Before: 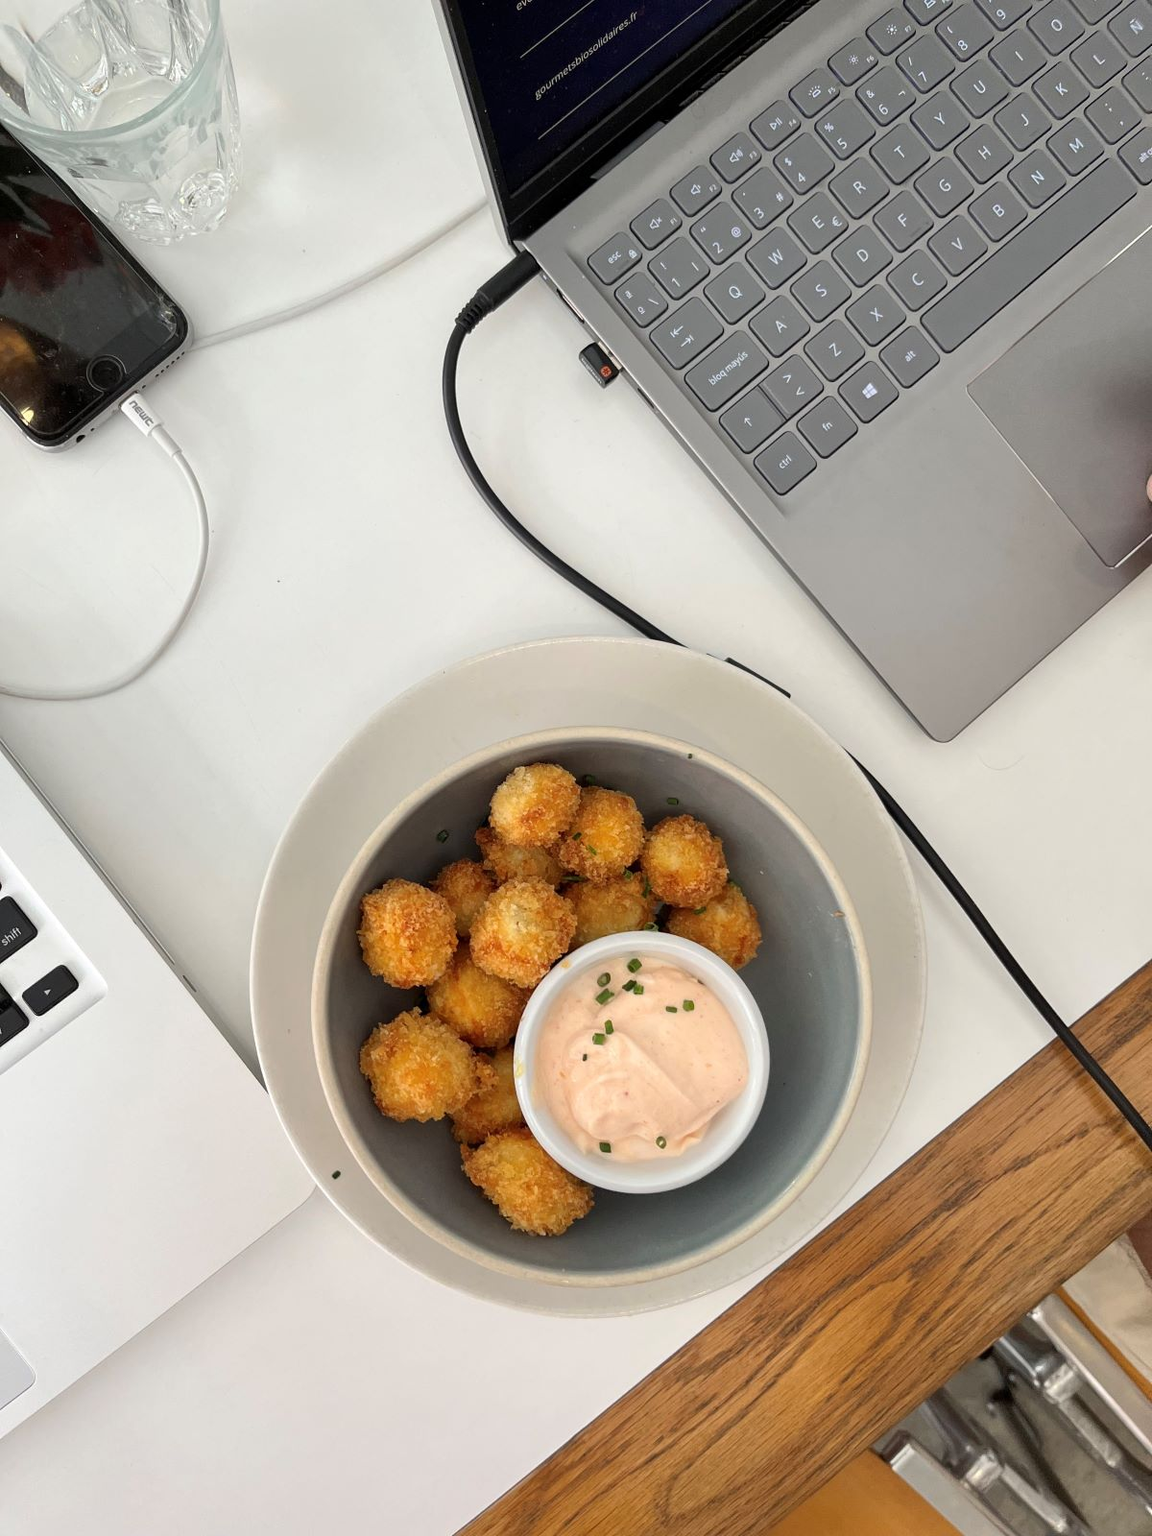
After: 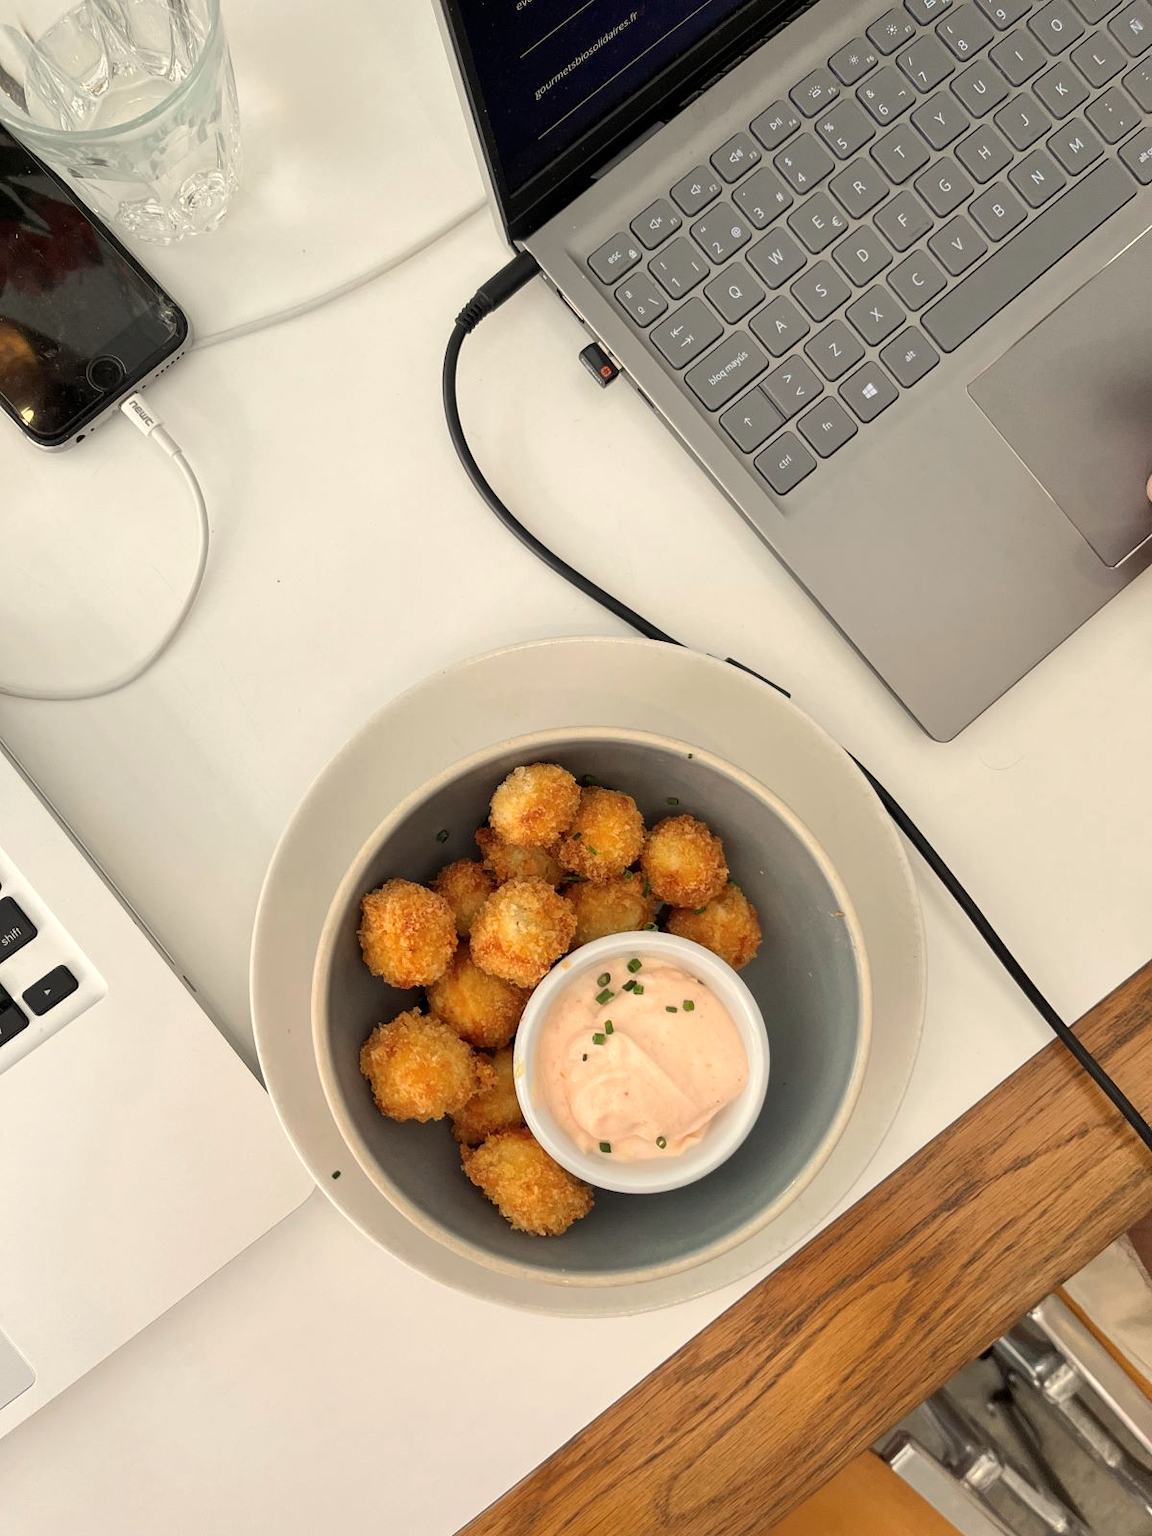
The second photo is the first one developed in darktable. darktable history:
white balance: red 1.045, blue 0.932
exposure: exposure 0.02 EV, compensate highlight preservation false
